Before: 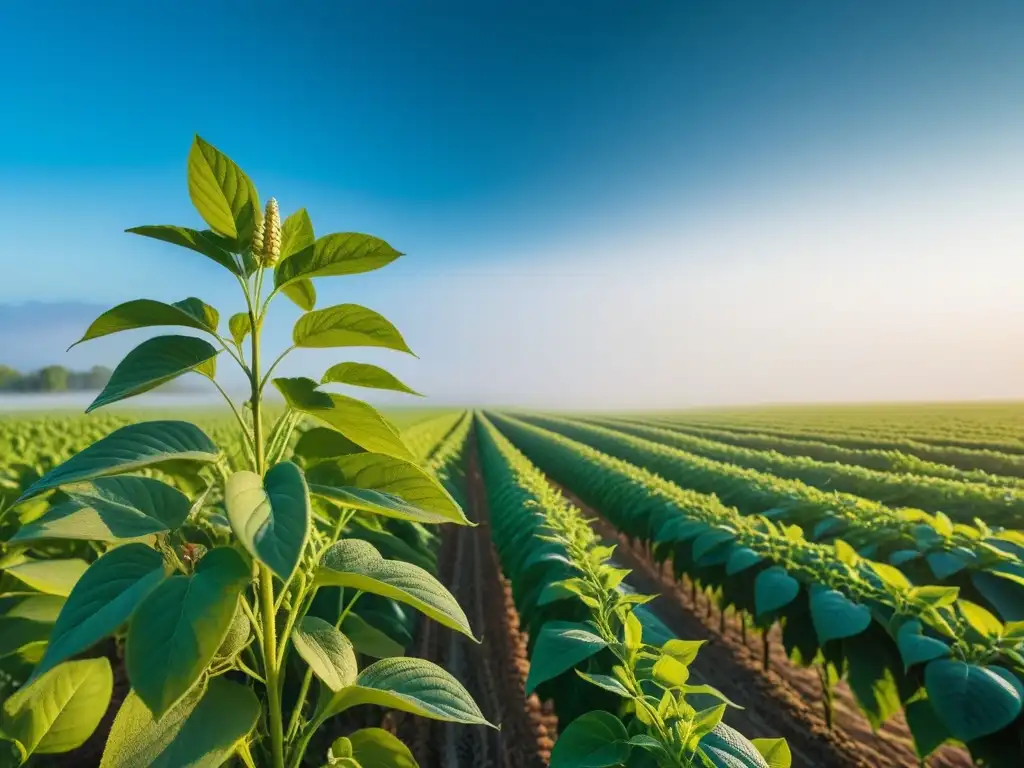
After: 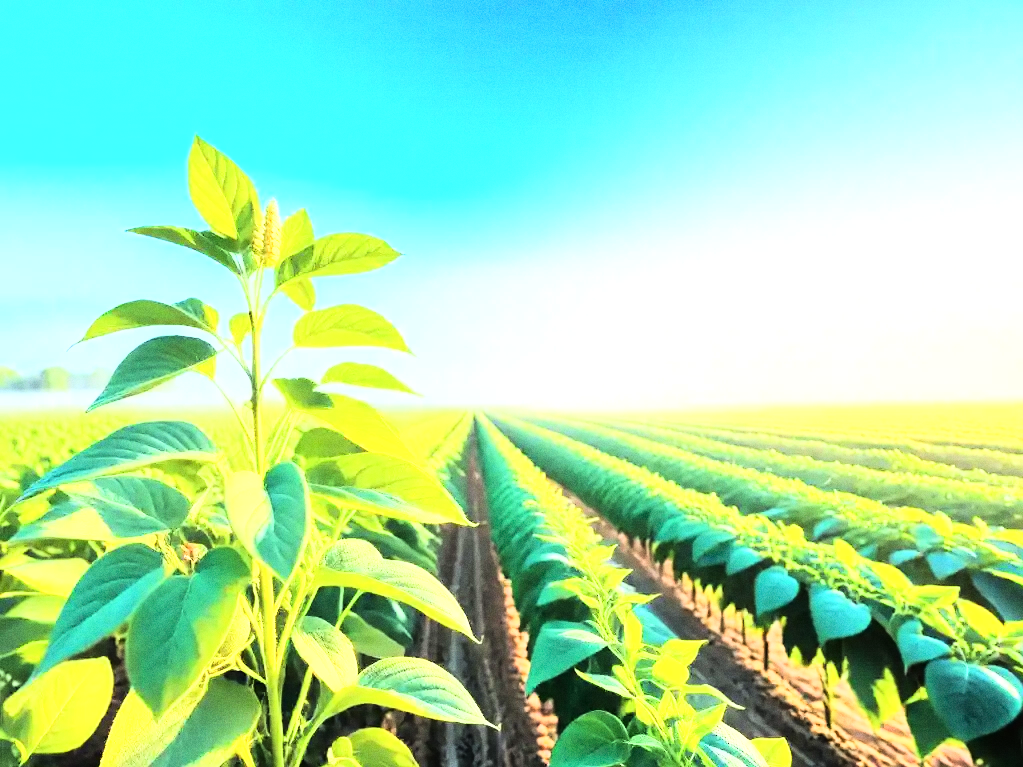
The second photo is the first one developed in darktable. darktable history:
contrast brightness saturation: contrast 0.01, saturation -0.05
exposure: black level correction 0, exposure 1.5 EV, compensate exposure bias true, compensate highlight preservation false
grain: coarseness 0.09 ISO
rgb curve: curves: ch0 [(0, 0) (0.21, 0.15) (0.24, 0.21) (0.5, 0.75) (0.75, 0.96) (0.89, 0.99) (1, 1)]; ch1 [(0, 0.02) (0.21, 0.13) (0.25, 0.2) (0.5, 0.67) (0.75, 0.9) (0.89, 0.97) (1, 1)]; ch2 [(0, 0.02) (0.21, 0.13) (0.25, 0.2) (0.5, 0.67) (0.75, 0.9) (0.89, 0.97) (1, 1)], compensate middle gray true
